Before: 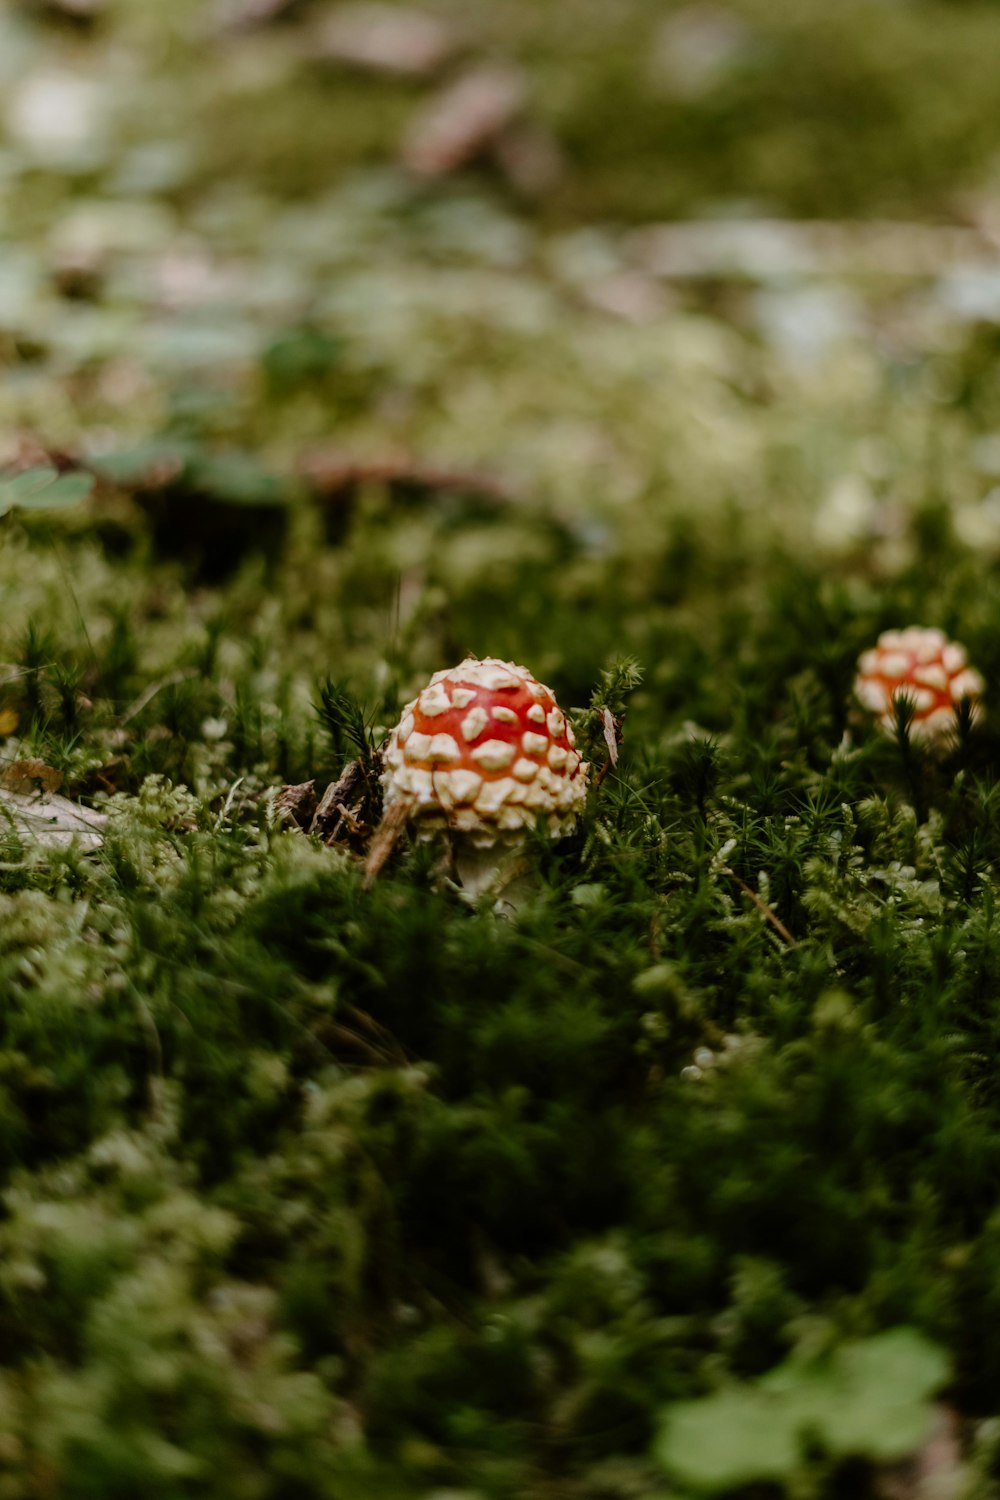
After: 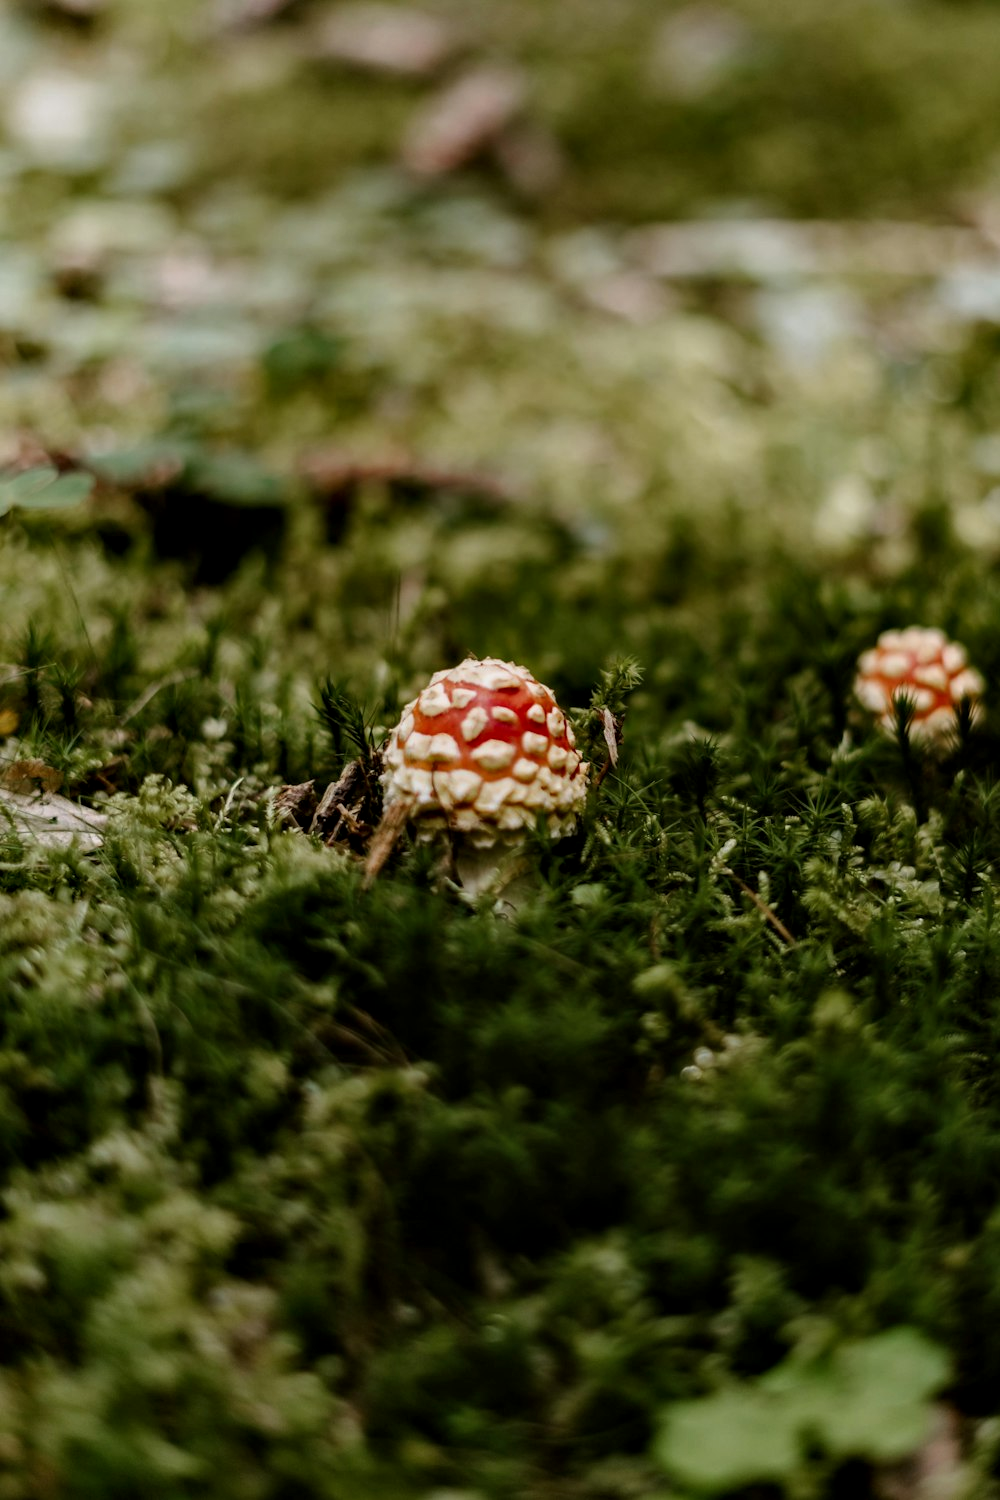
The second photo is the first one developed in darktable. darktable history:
contrast equalizer: octaves 7, y [[0.526, 0.53, 0.532, 0.532, 0.53, 0.525], [0.5 ×6], [0.5 ×6], [0 ×6], [0 ×6]]
